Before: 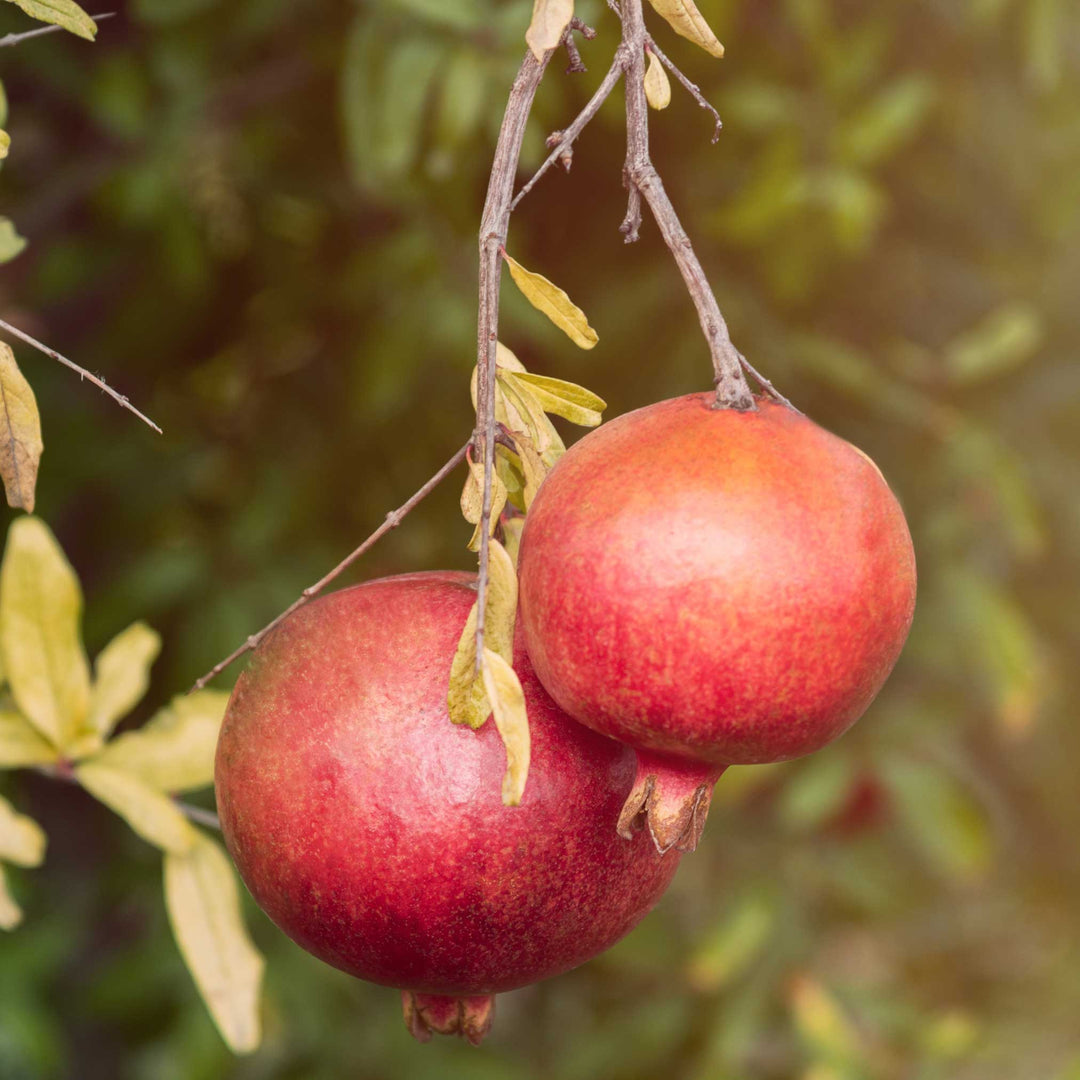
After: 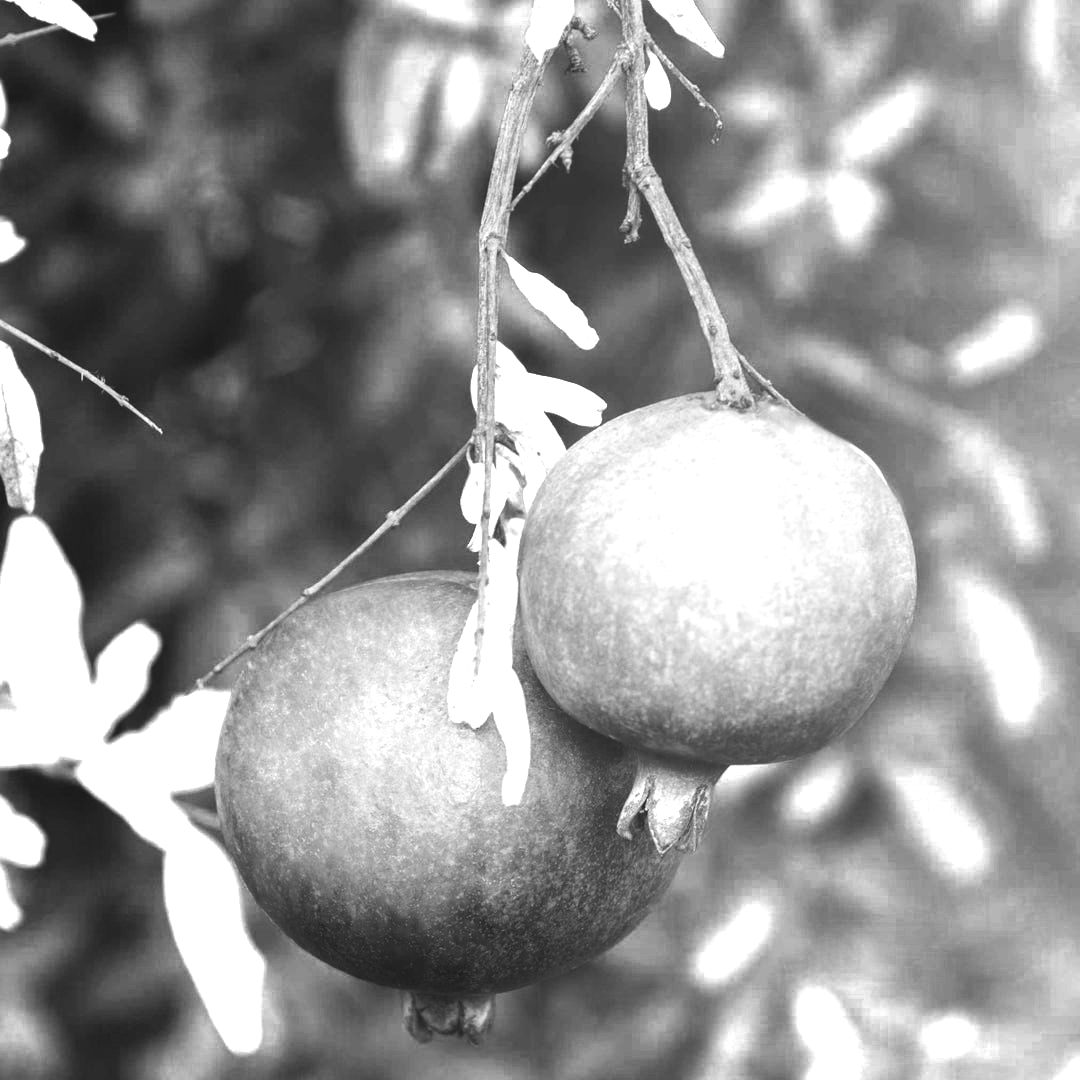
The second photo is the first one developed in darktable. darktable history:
color zones: curves: ch0 [(0, 0.554) (0.146, 0.662) (0.293, 0.86) (0.503, 0.774) (0.637, 0.106) (0.74, 0.072) (0.866, 0.488) (0.998, 0.569)]; ch1 [(0, 0) (0.143, 0) (0.286, 0) (0.429, 0) (0.571, 0) (0.714, 0) (0.857, 0)]
tone equalizer: -8 EV -0.417 EV, -7 EV -0.389 EV, -6 EV -0.333 EV, -5 EV -0.222 EV, -3 EV 0.222 EV, -2 EV 0.333 EV, -1 EV 0.389 EV, +0 EV 0.417 EV, edges refinement/feathering 500, mask exposure compensation -1.57 EV, preserve details no
